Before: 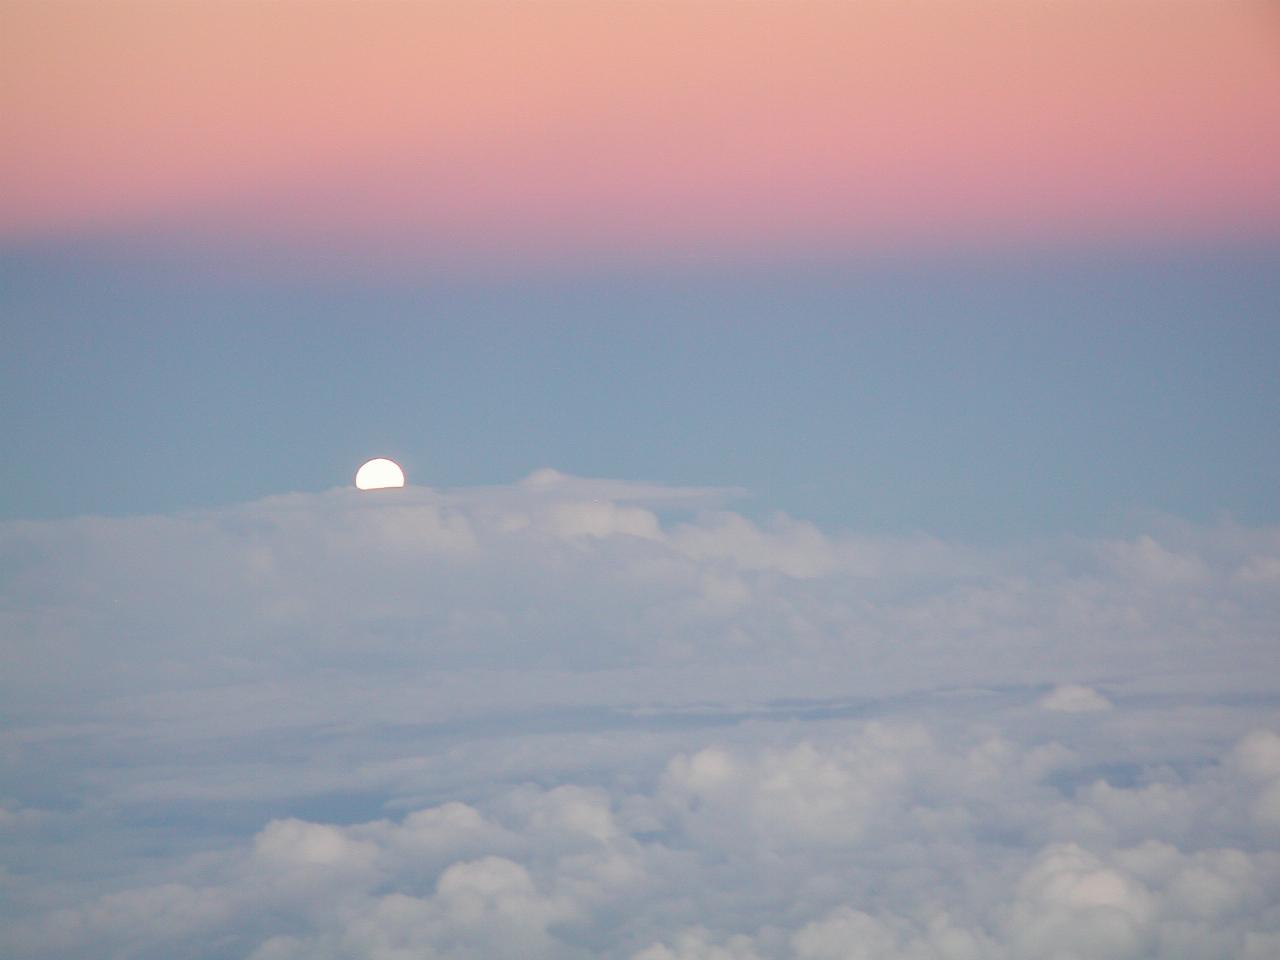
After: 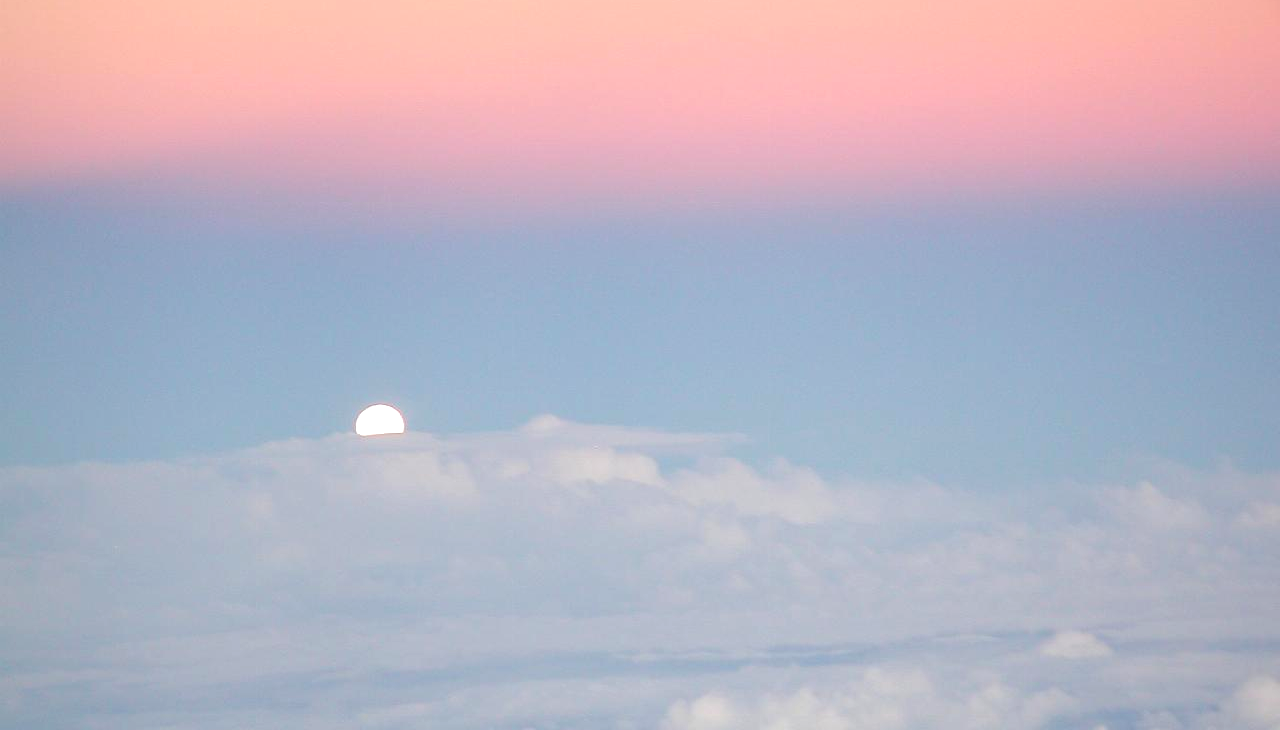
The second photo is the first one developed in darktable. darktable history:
exposure: black level correction 0.001, exposure 0.498 EV, compensate highlight preservation false
crop: top 5.715%, bottom 18.152%
